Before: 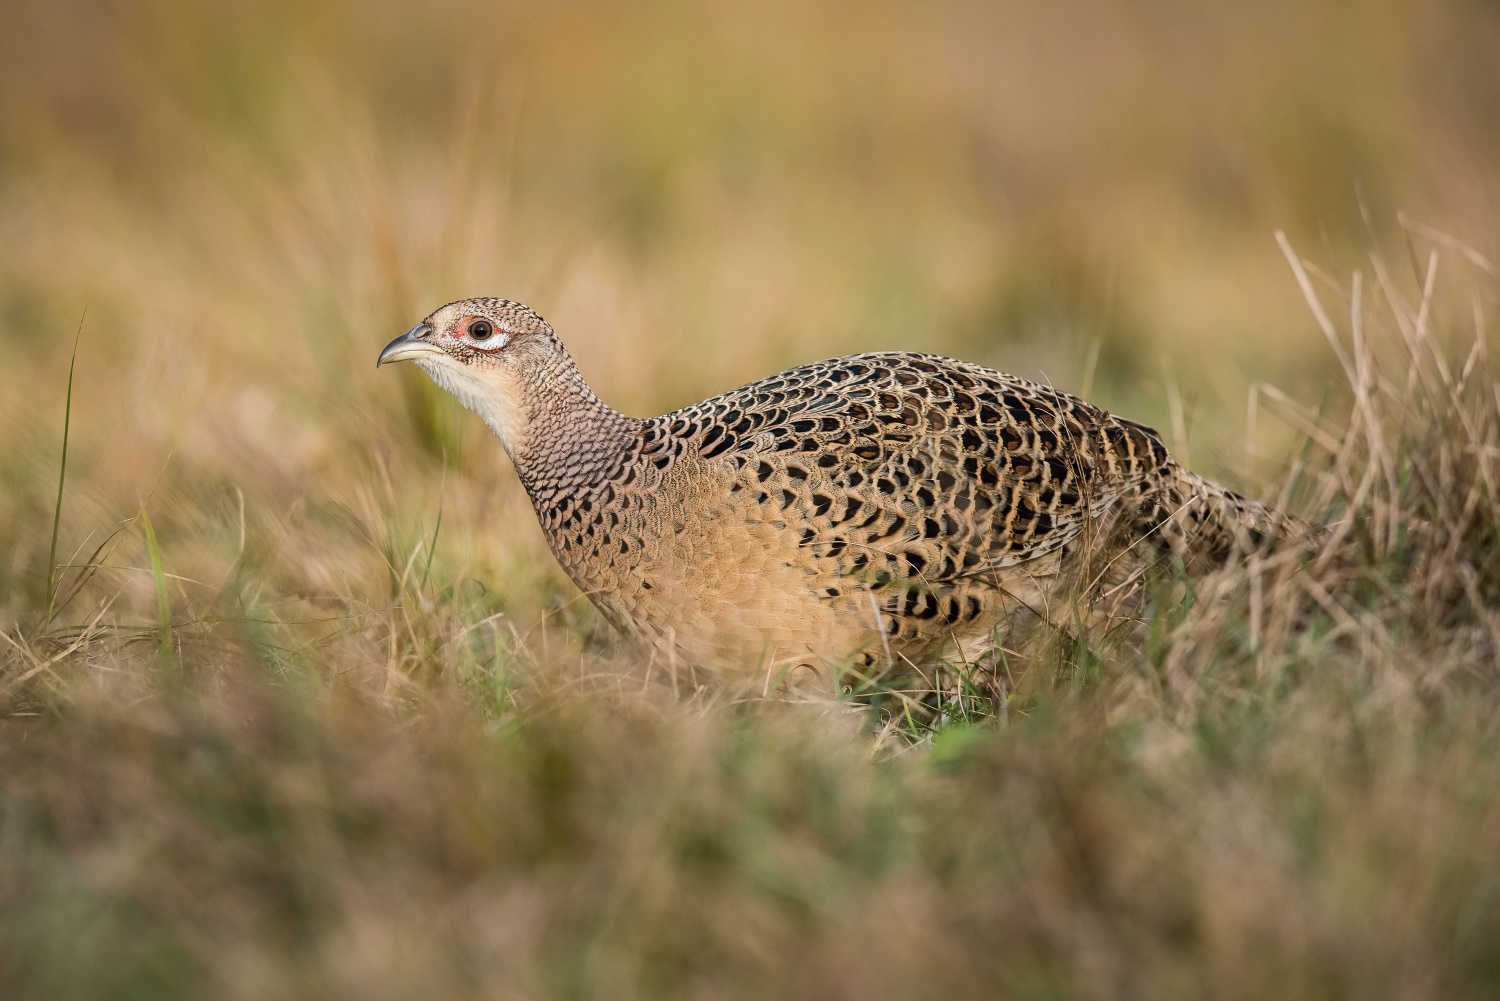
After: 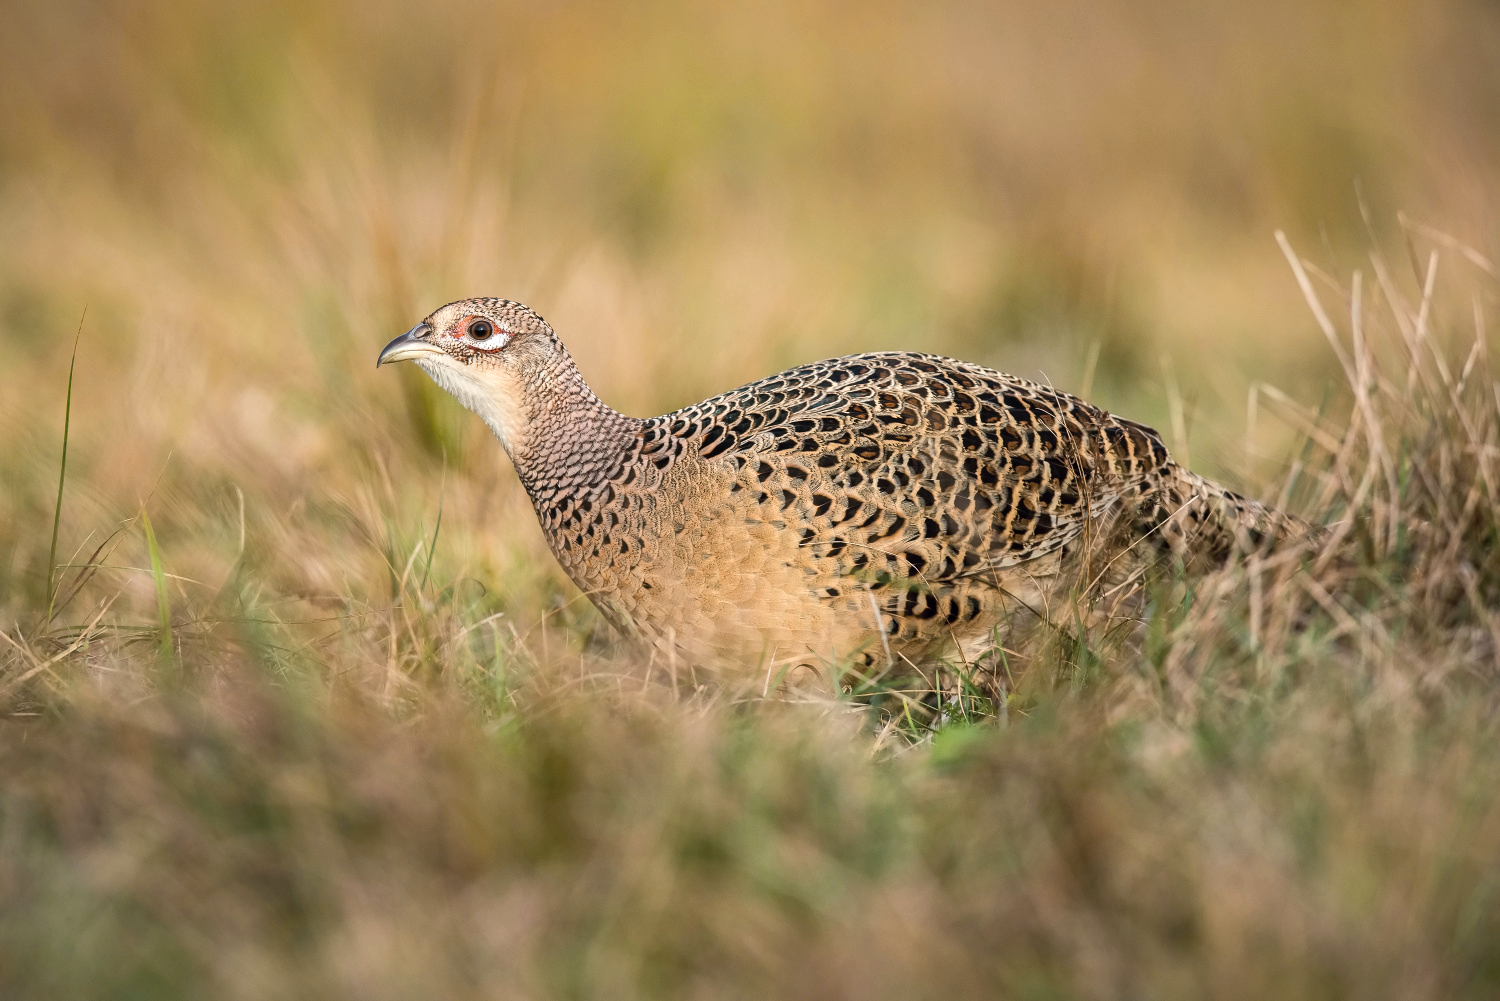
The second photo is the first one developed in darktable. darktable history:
exposure: exposure 0.3 EV, compensate highlight preservation false
shadows and highlights: shadows 32, highlights -32, soften with gaussian
